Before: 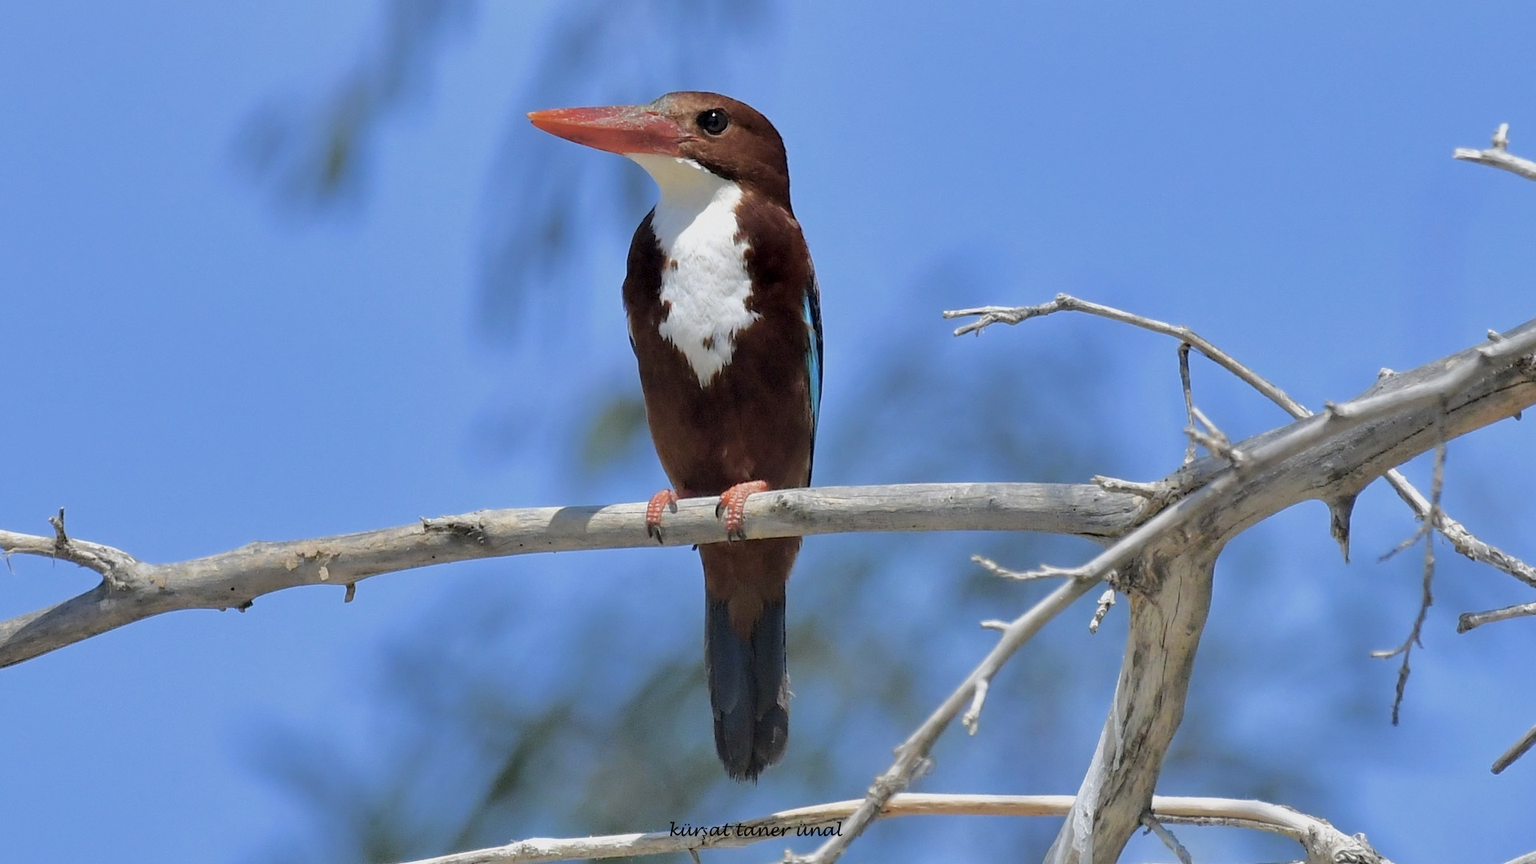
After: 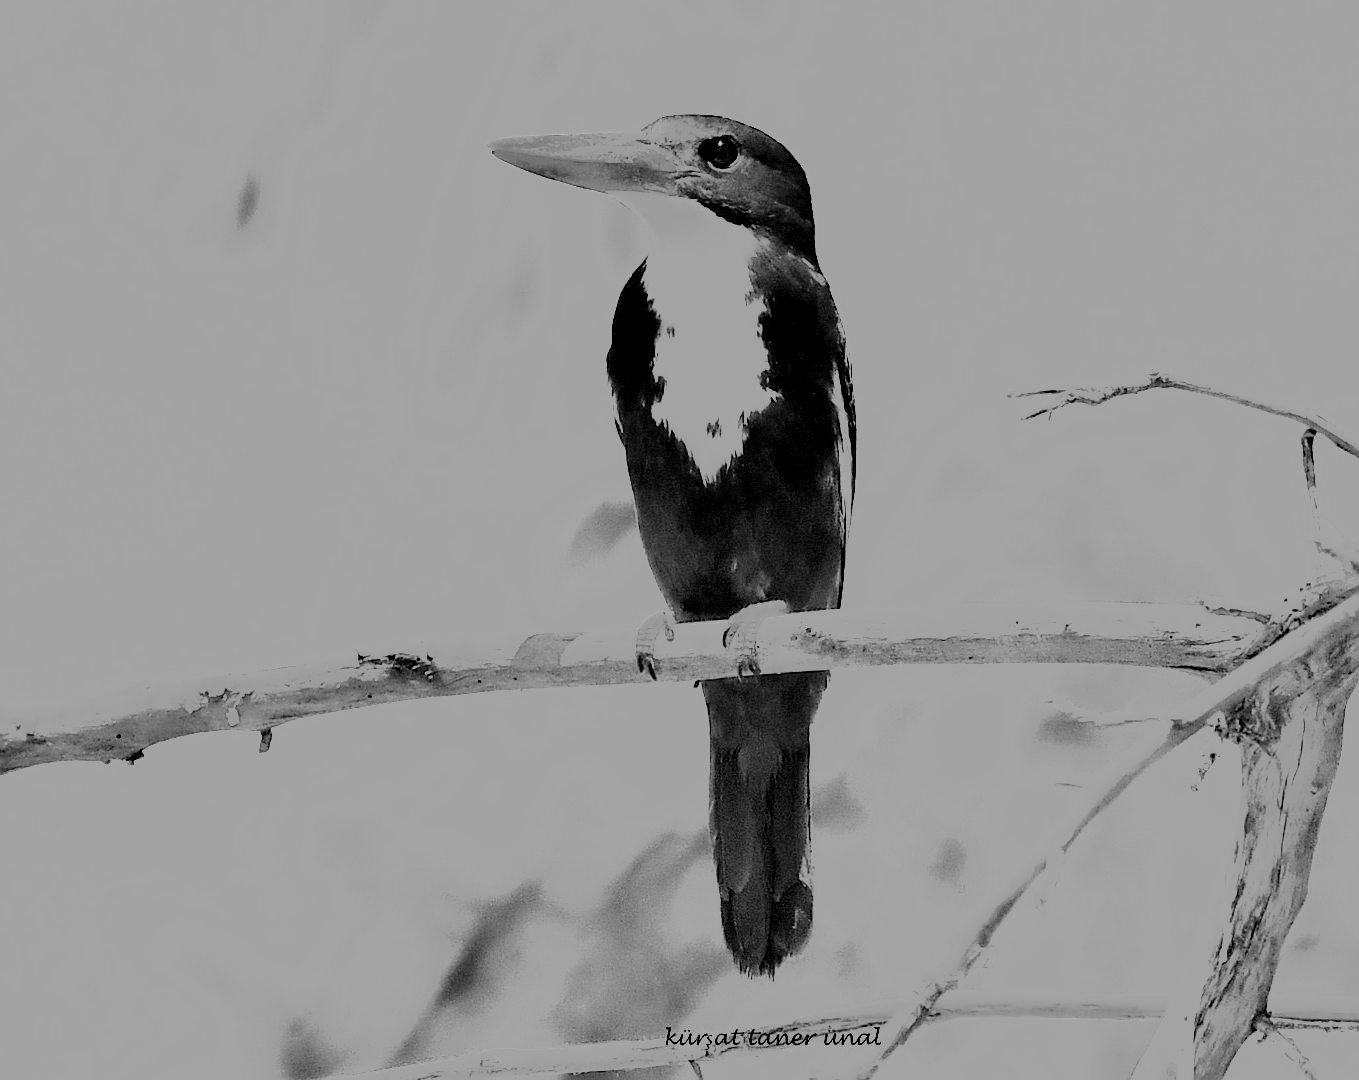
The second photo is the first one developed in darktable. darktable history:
sharpen: on, module defaults
contrast brightness saturation: contrast 0.054
contrast equalizer: octaves 7, y [[0.6 ×6], [0.55 ×6], [0 ×6], [0 ×6], [0 ×6]]
filmic rgb: black relative exposure -13.02 EV, white relative exposure 4.05 EV, target white luminance 85.078%, hardness 6.3, latitude 41.58%, contrast 0.856, shadows ↔ highlights balance 8.73%
exposure: exposure 1.001 EV, compensate highlight preservation false
crop and rotate: left 8.996%, right 20.204%
color zones: curves: ch0 [(0, 0.613) (0.01, 0.613) (0.245, 0.448) (0.498, 0.529) (0.642, 0.665) (0.879, 0.777) (0.99, 0.613)]; ch1 [(0, 0) (0.143, 0) (0.286, 0) (0.429, 0) (0.571, 0) (0.714, 0) (0.857, 0)]
